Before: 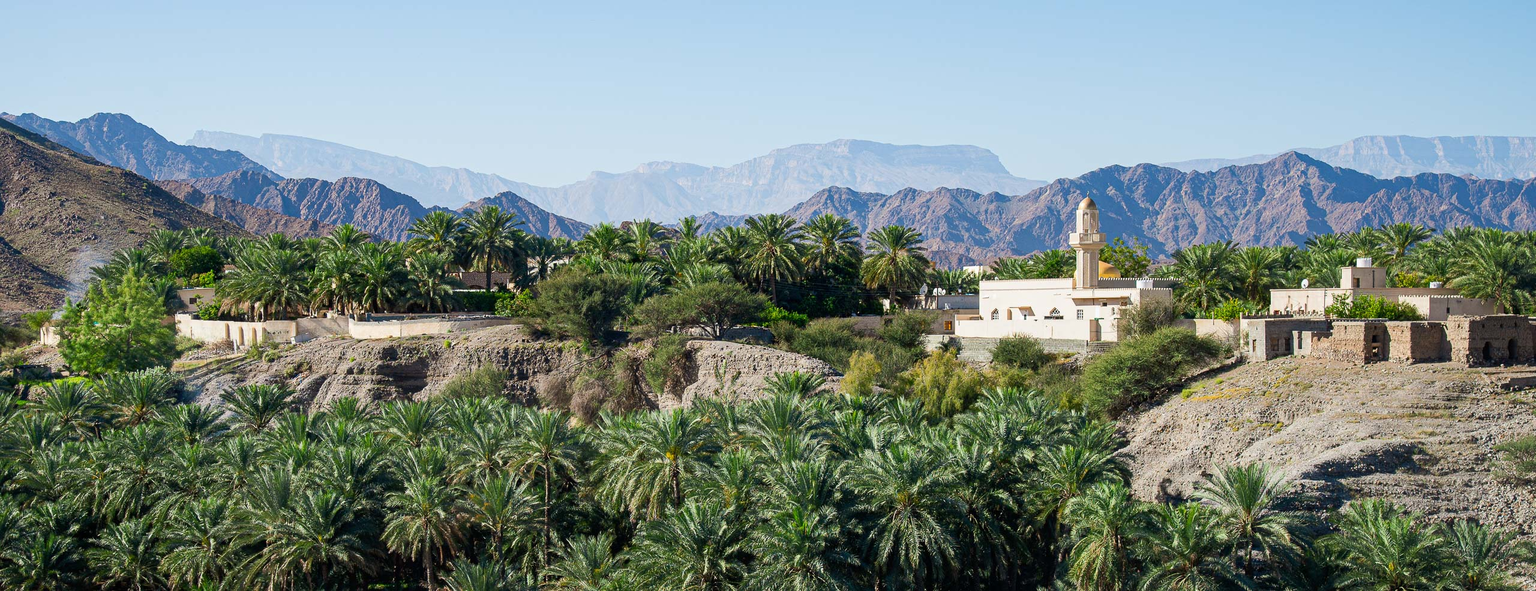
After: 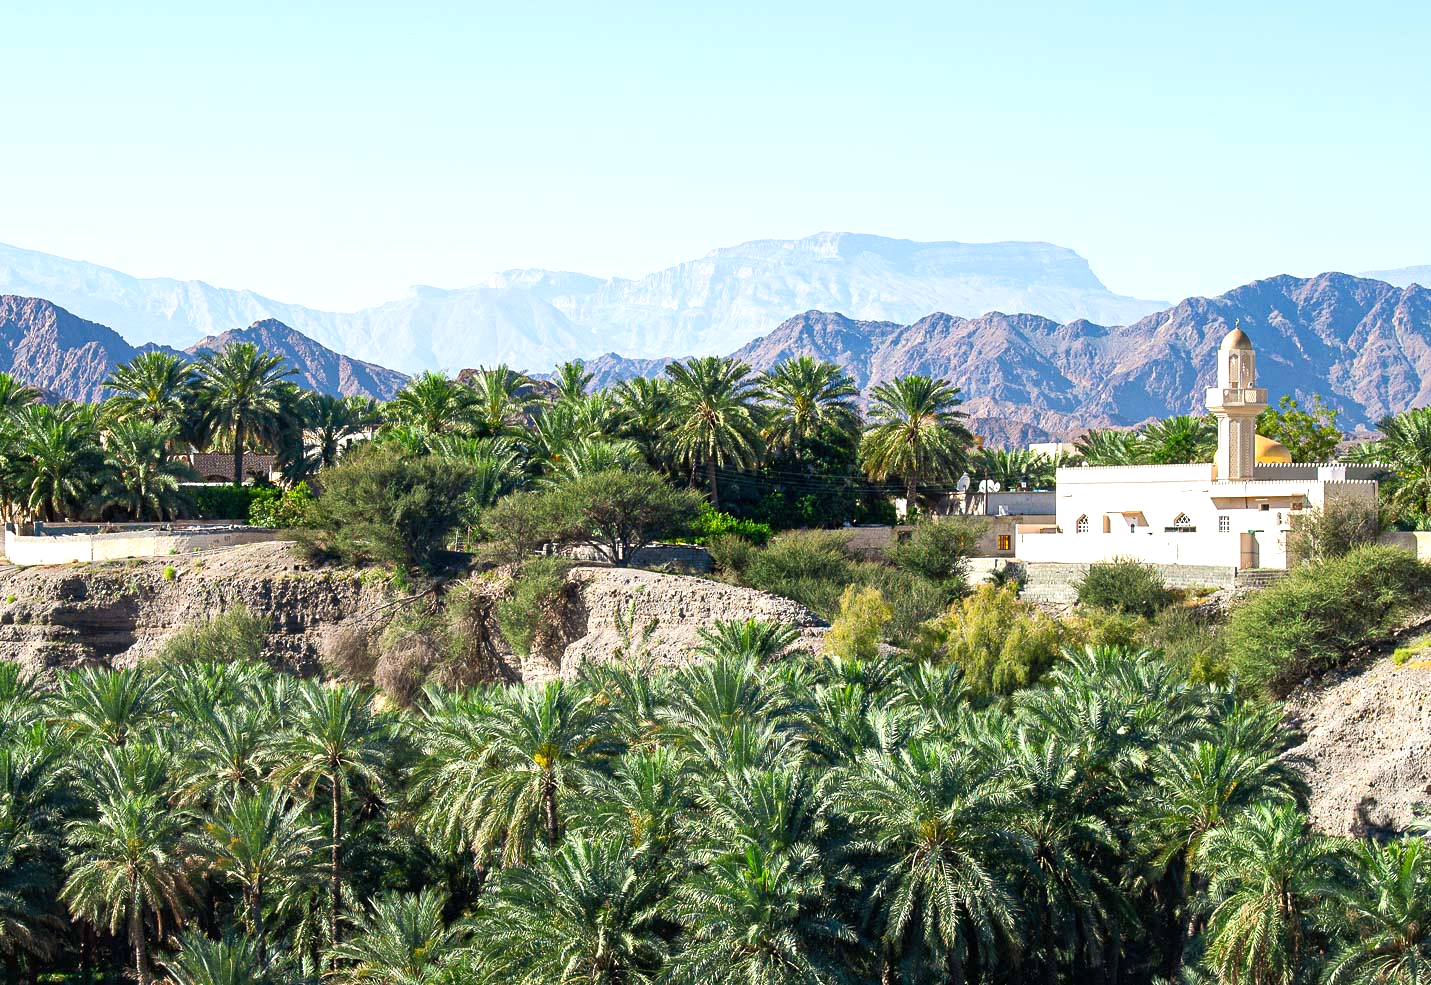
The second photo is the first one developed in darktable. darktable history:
exposure: exposure 0.604 EV, compensate highlight preservation false
crop and rotate: left 22.508%, right 21.573%
